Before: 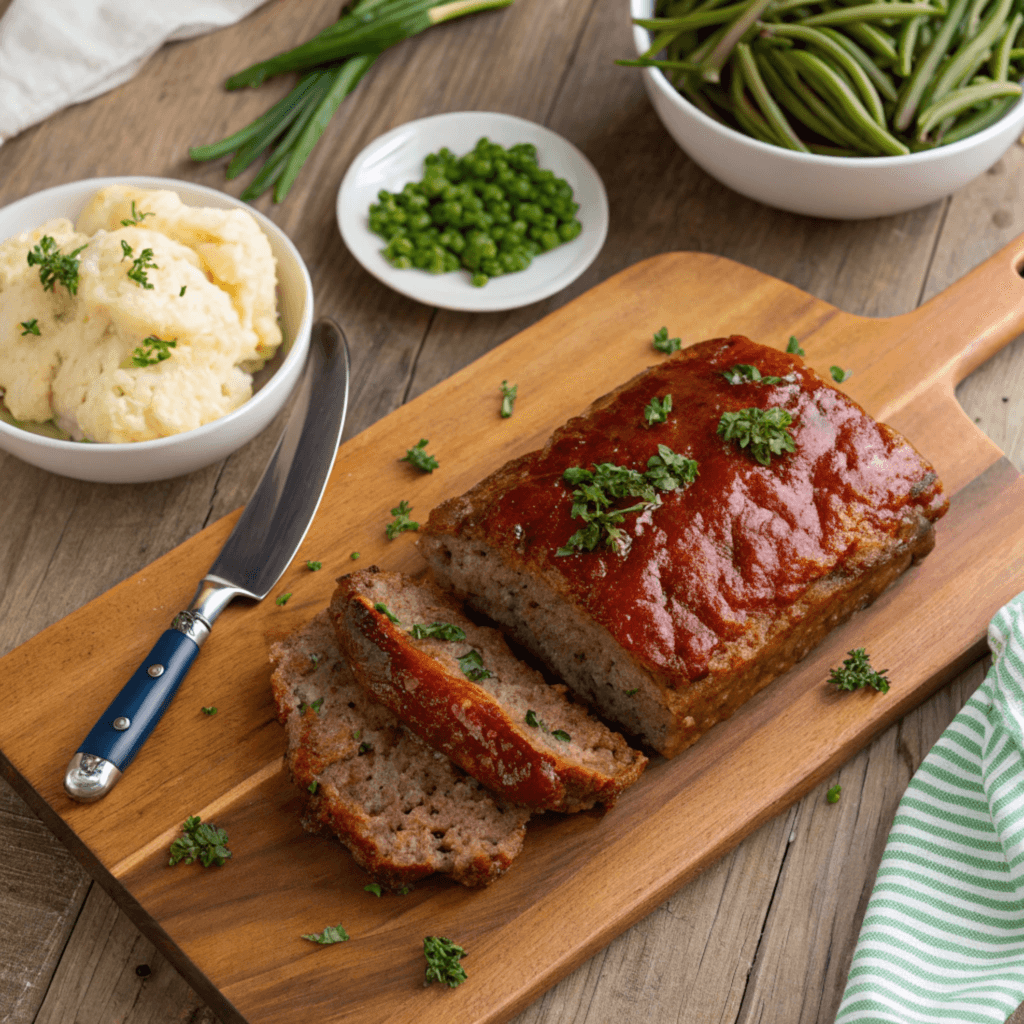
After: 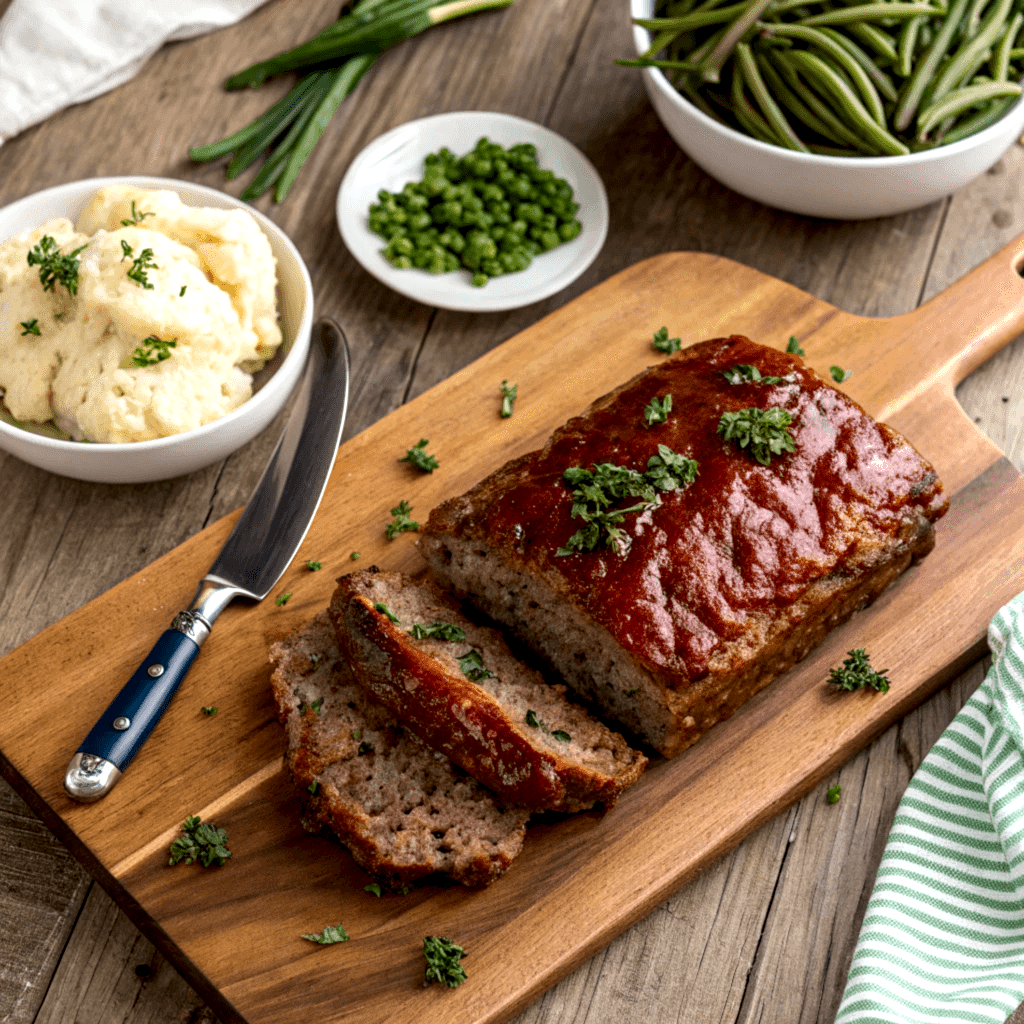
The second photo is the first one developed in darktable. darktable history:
white balance: emerald 1
local contrast: highlights 60%, shadows 60%, detail 160%
